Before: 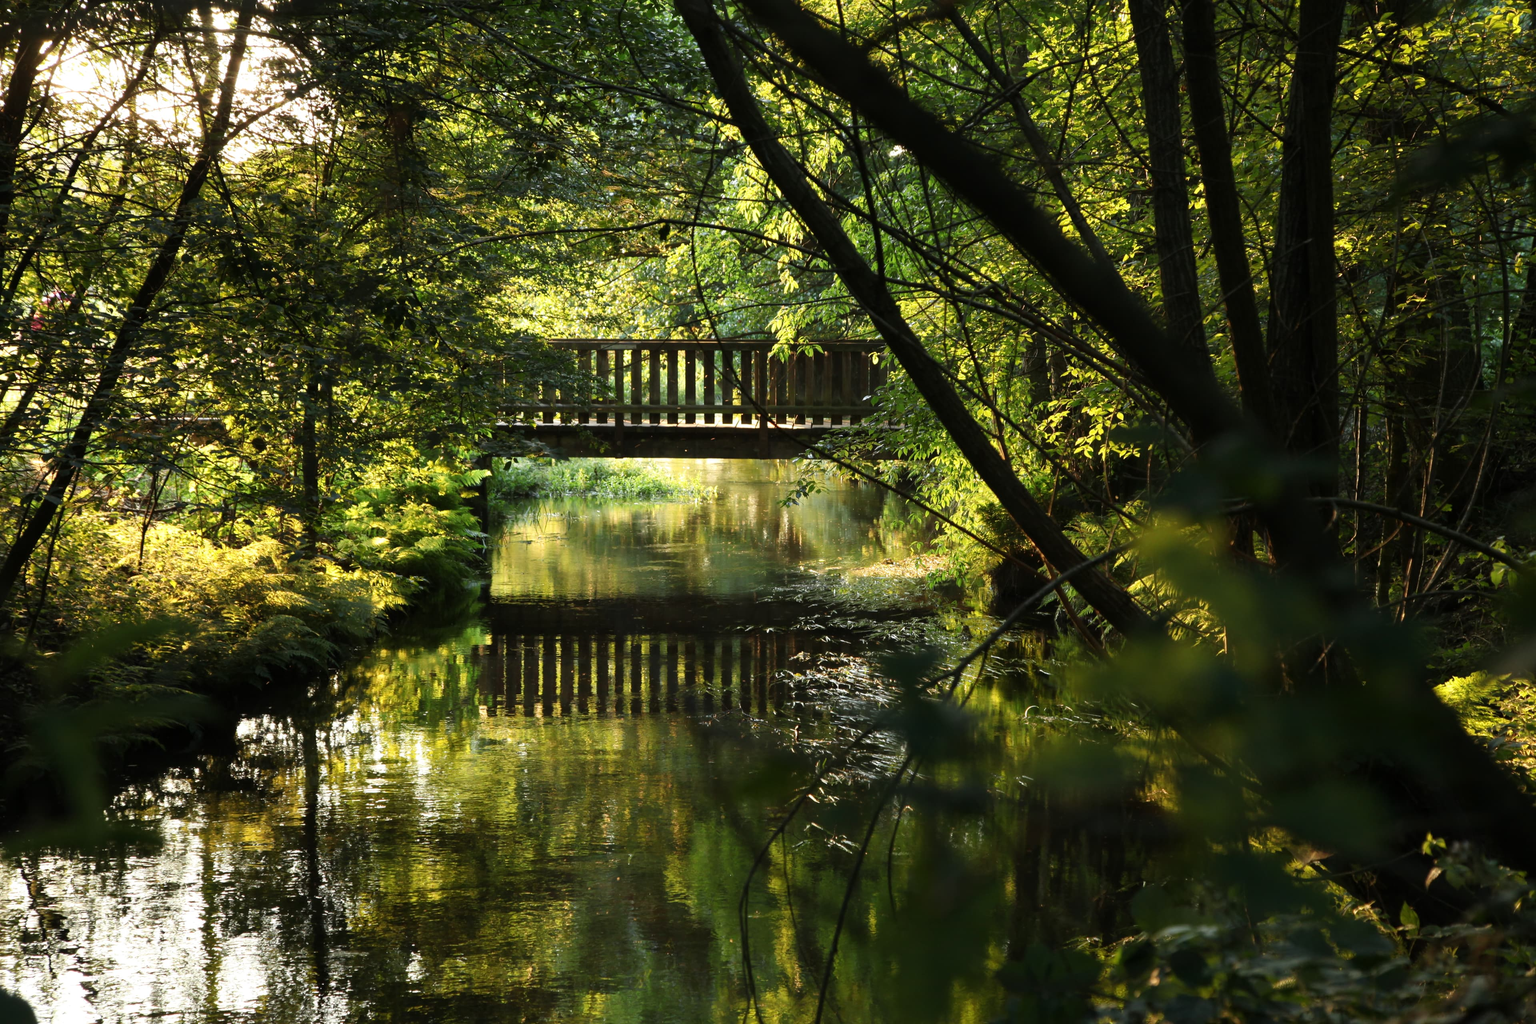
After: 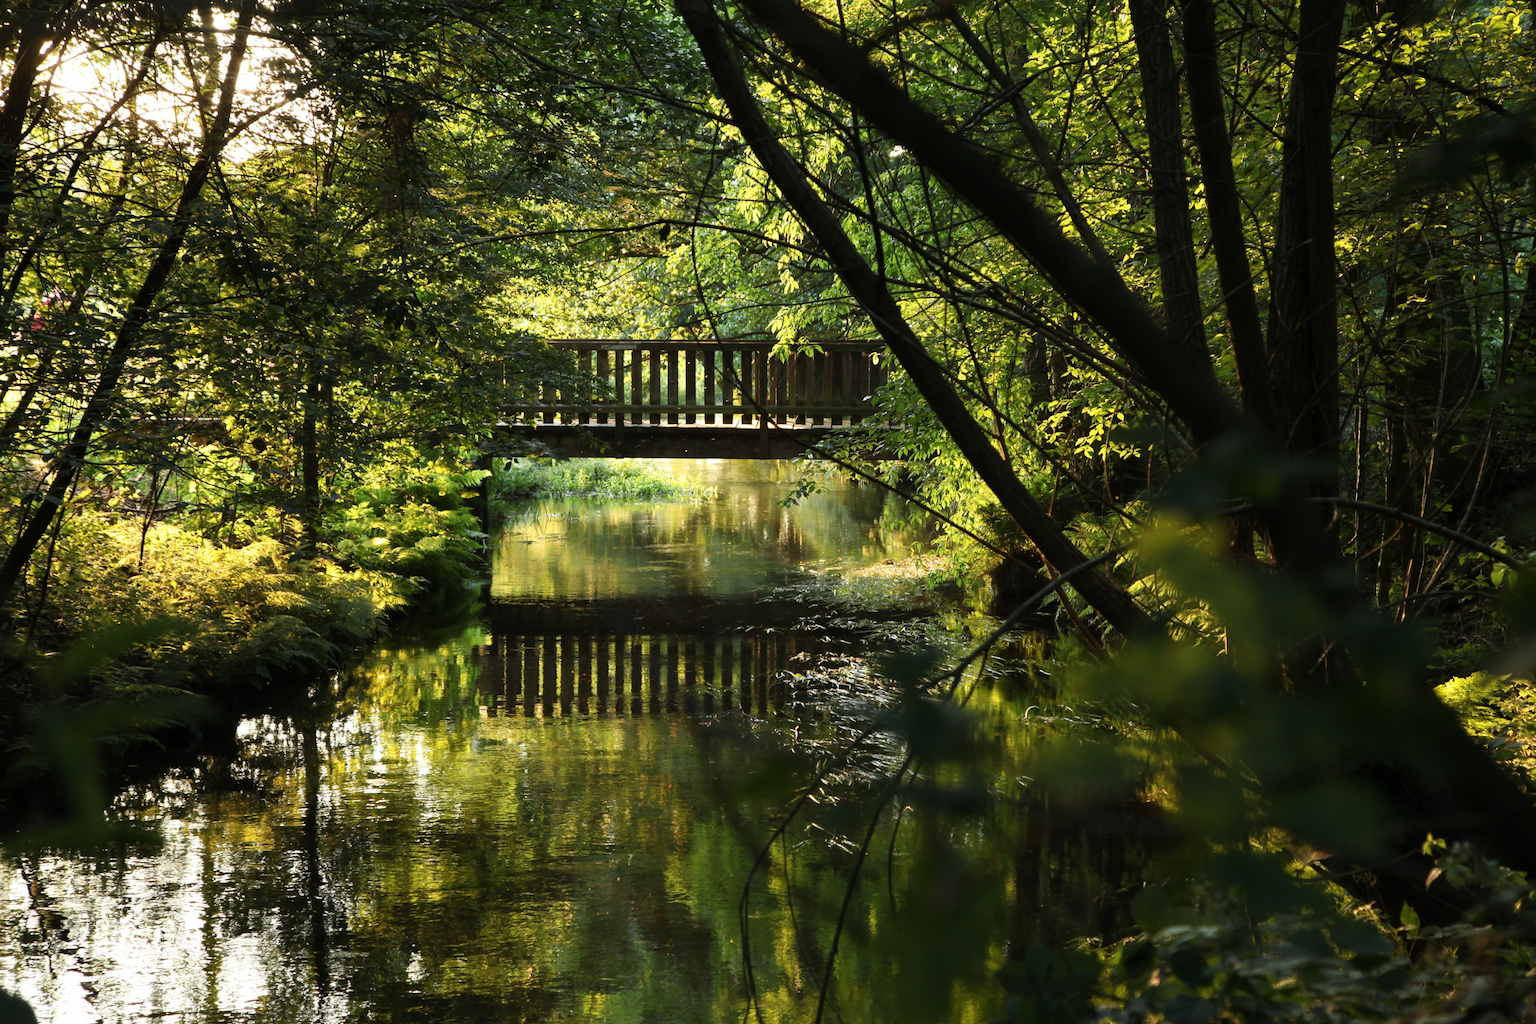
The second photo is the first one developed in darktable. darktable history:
exposure: exposure -0.013 EV, compensate highlight preservation false
